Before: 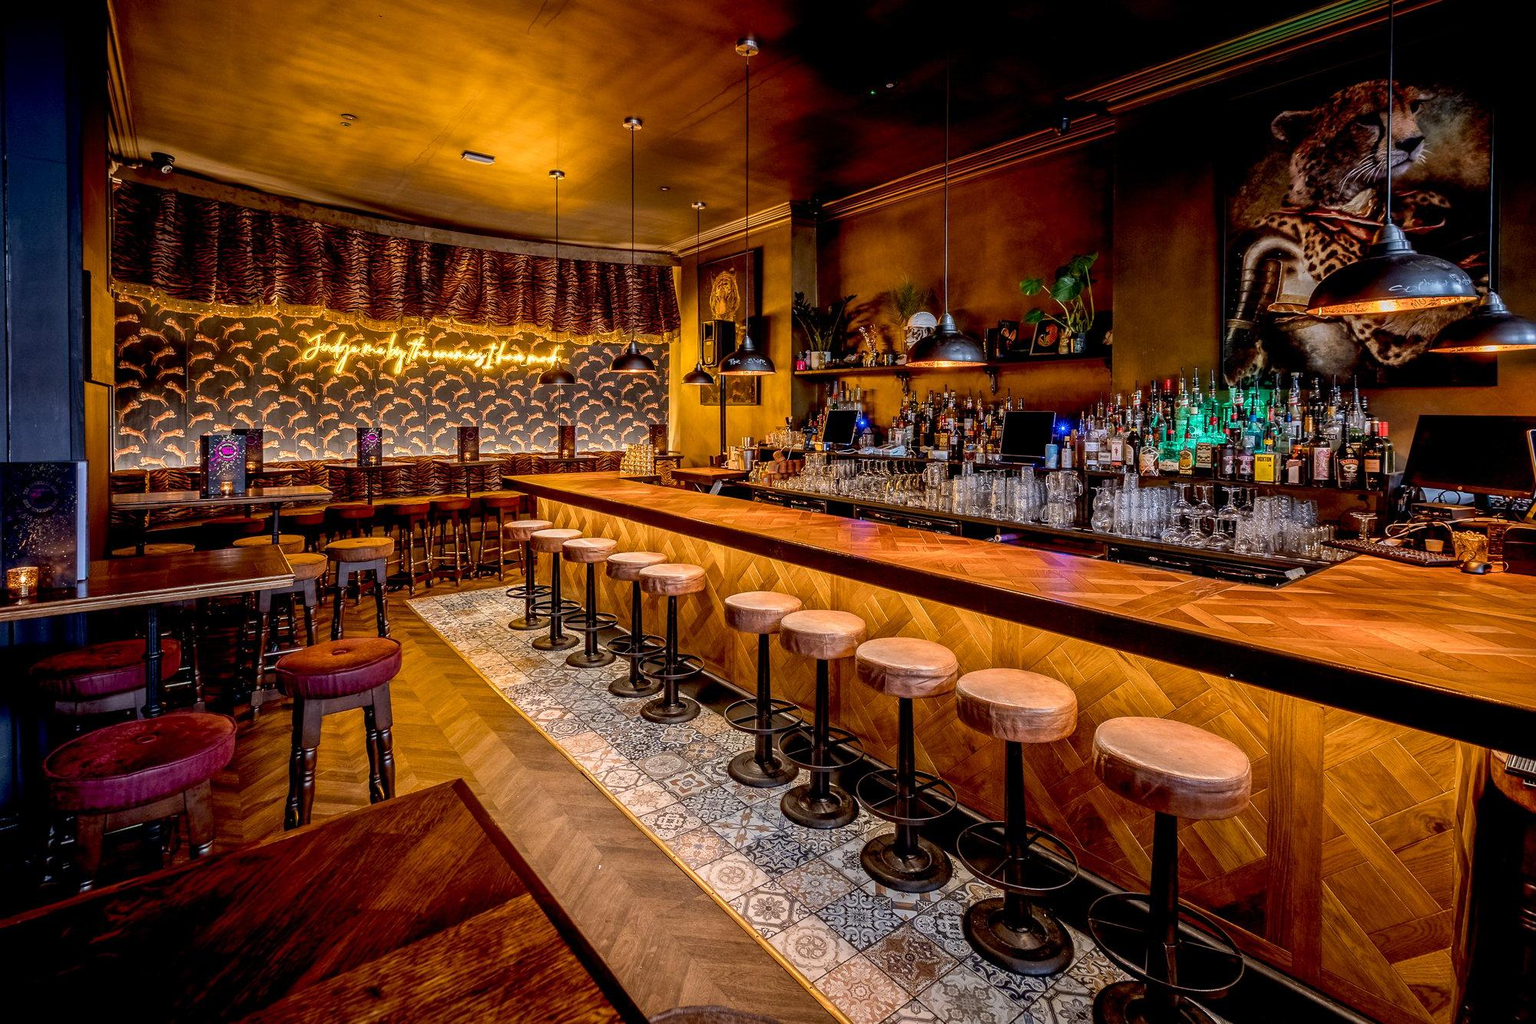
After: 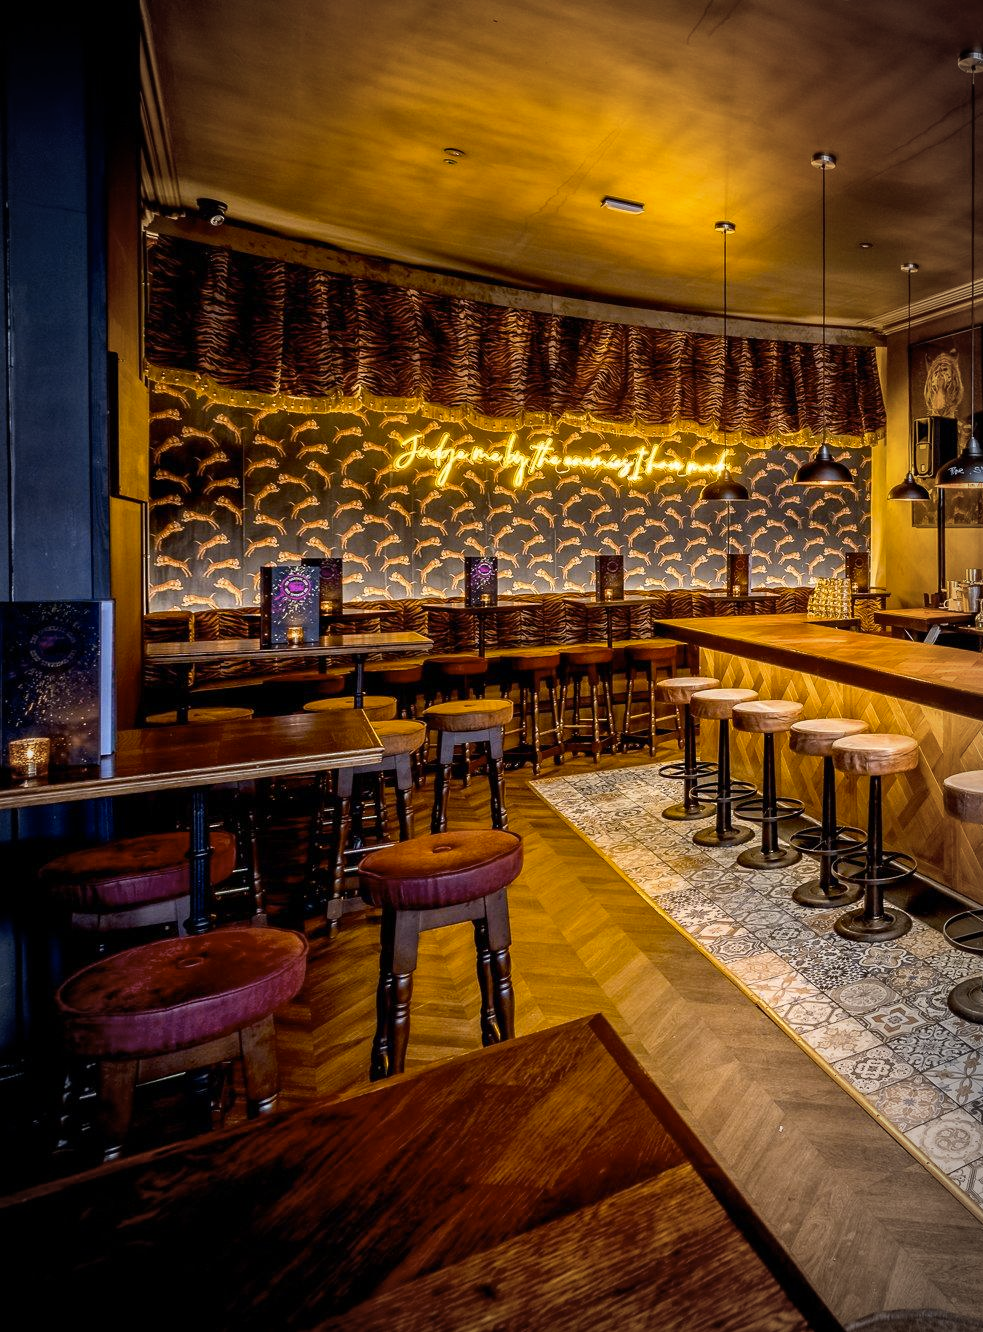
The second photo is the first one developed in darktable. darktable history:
crop and rotate: left 0%, top 0%, right 50.845%
bloom: size 3%, threshold 100%, strength 0%
vignetting: automatic ratio true
color contrast: green-magenta contrast 0.8, blue-yellow contrast 1.1, unbound 0
